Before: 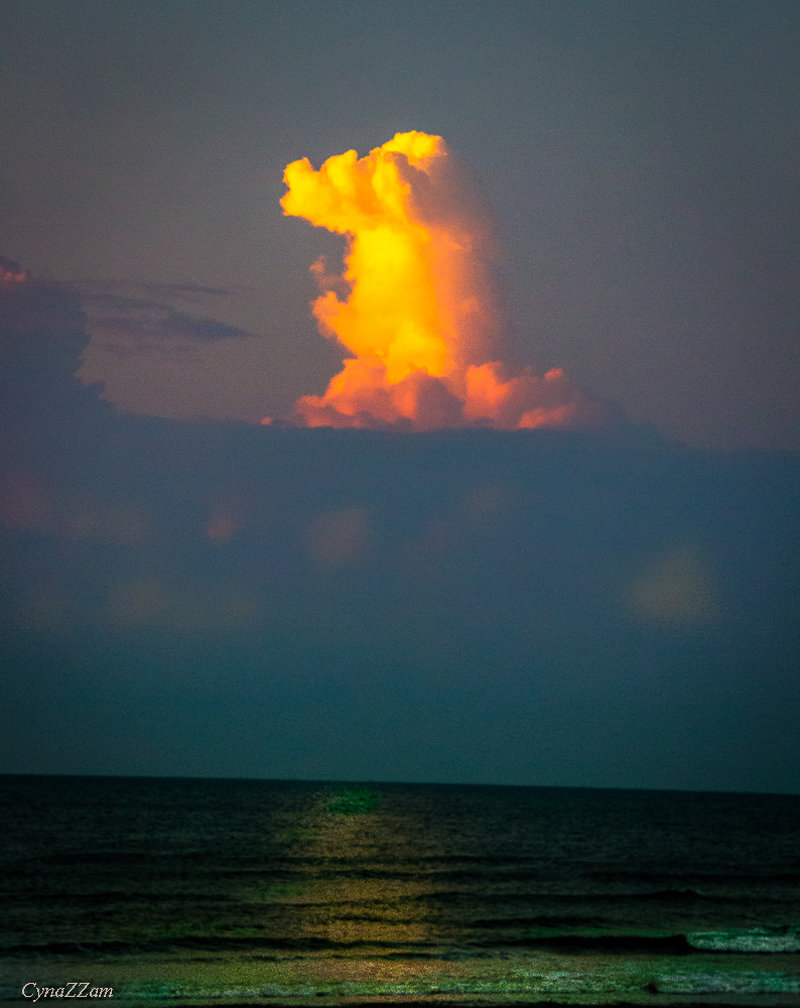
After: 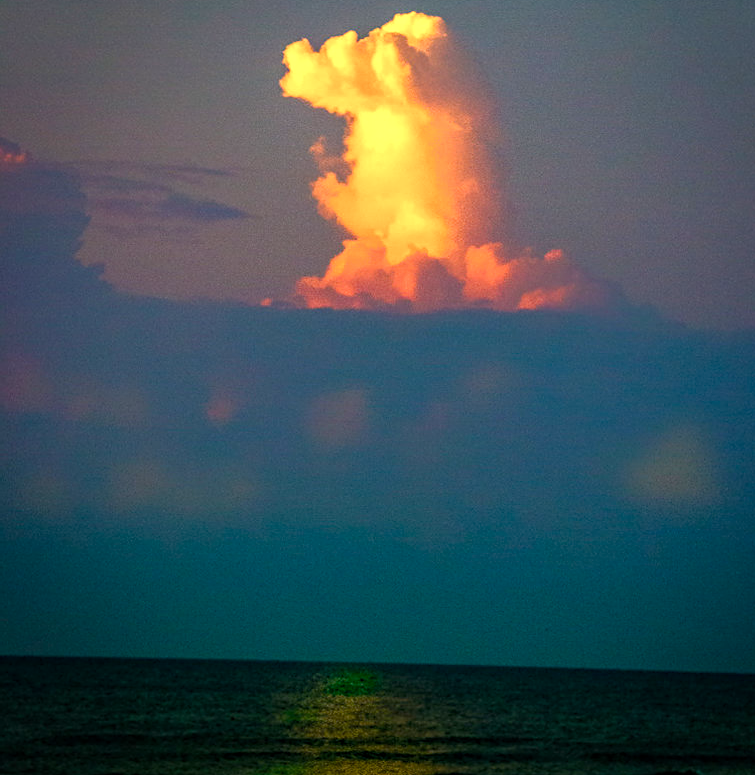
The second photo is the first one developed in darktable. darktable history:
contrast equalizer: y [[0.502, 0.505, 0.512, 0.529, 0.564, 0.588], [0.5 ×6], [0.502, 0.505, 0.512, 0.529, 0.564, 0.588], [0, 0.001, 0.001, 0.004, 0.008, 0.011], [0, 0.001, 0.001, 0.004, 0.008, 0.011]]
color balance rgb: perceptual saturation grading › global saturation 20%, perceptual saturation grading › highlights -50.353%, perceptual saturation grading › shadows 30.243%, perceptual brilliance grading › global brilliance 10.627%, global vibrance 20%
crop and rotate: angle 0.047°, top 11.77%, right 5.52%, bottom 11.171%
tone equalizer: edges refinement/feathering 500, mask exposure compensation -1.57 EV, preserve details no
